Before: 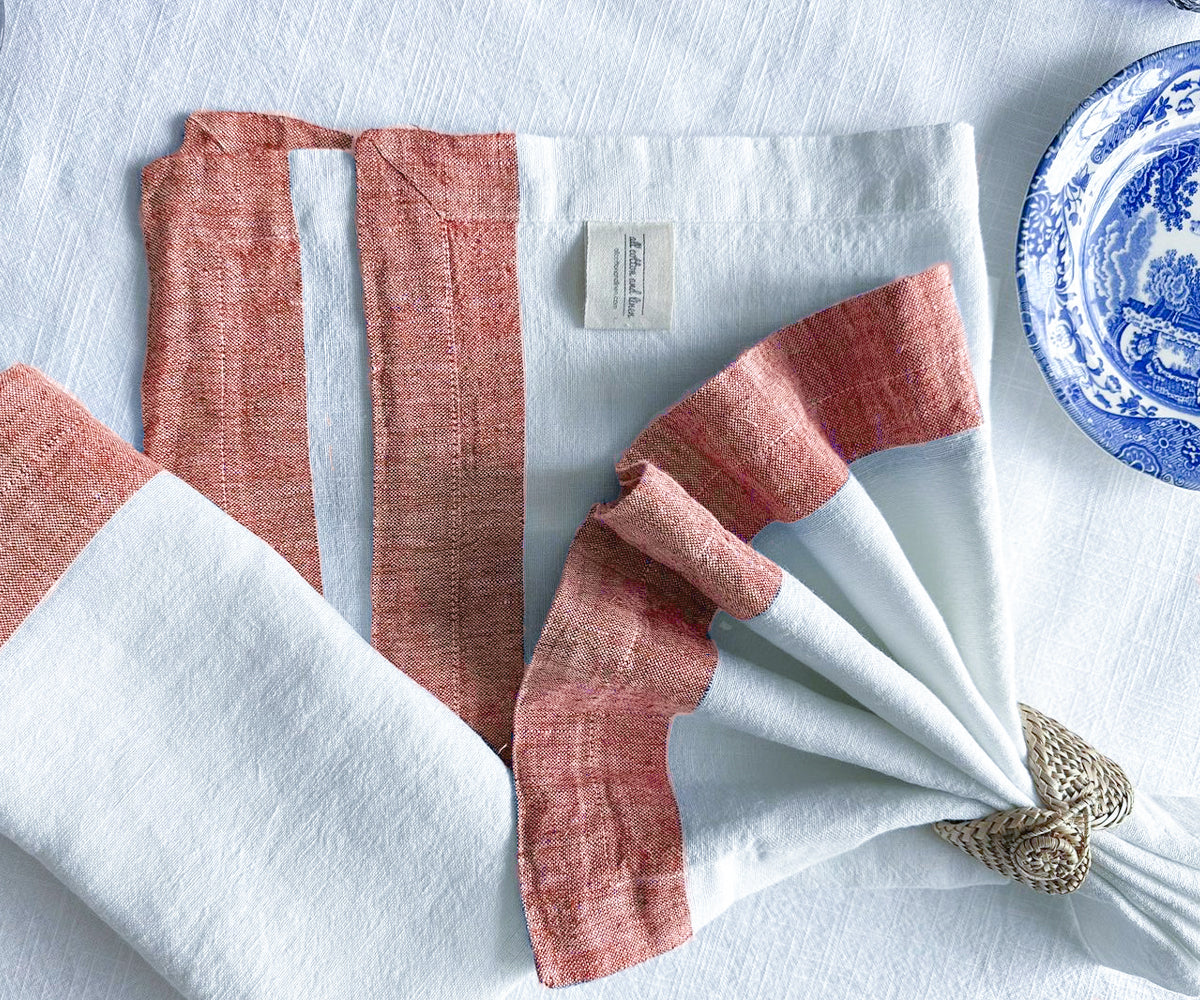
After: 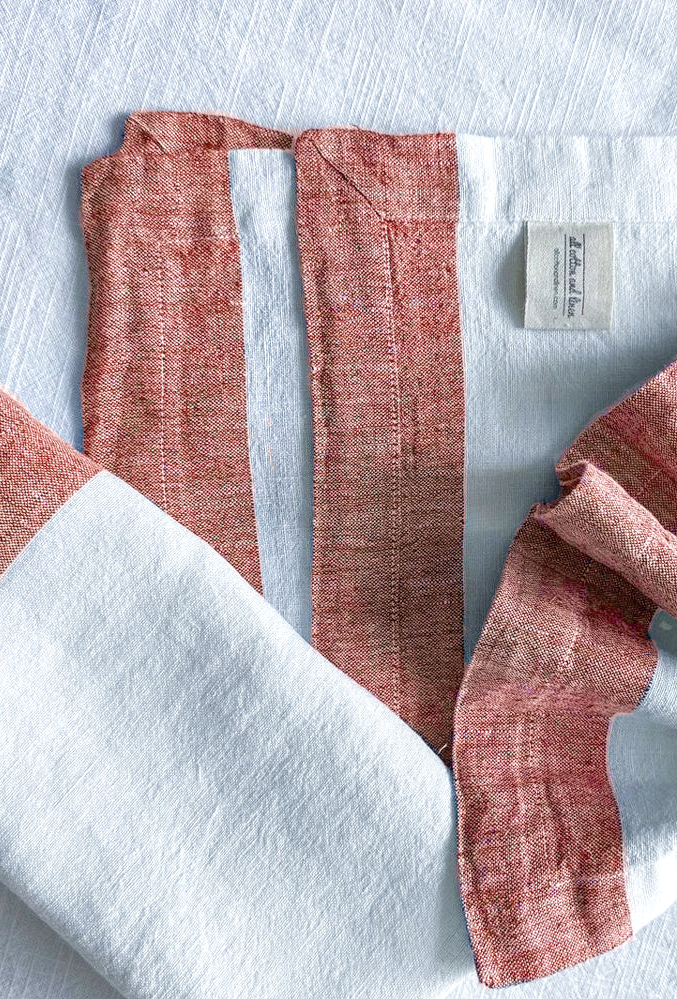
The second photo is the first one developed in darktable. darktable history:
local contrast: on, module defaults
crop: left 5.02%, right 38.513%
